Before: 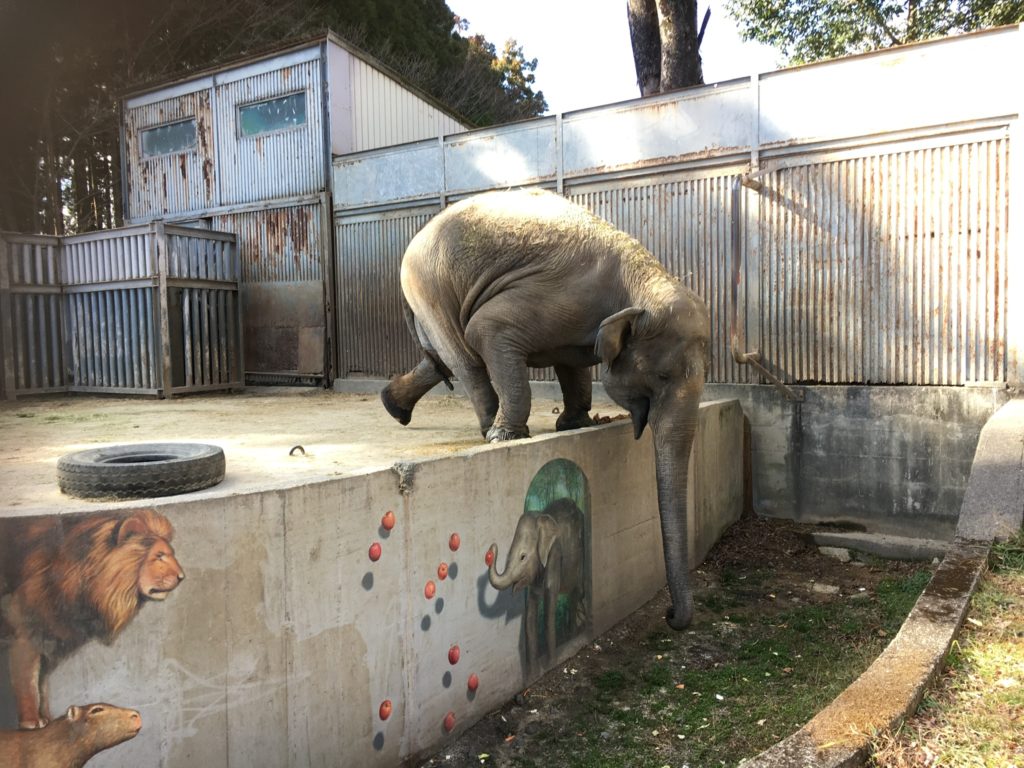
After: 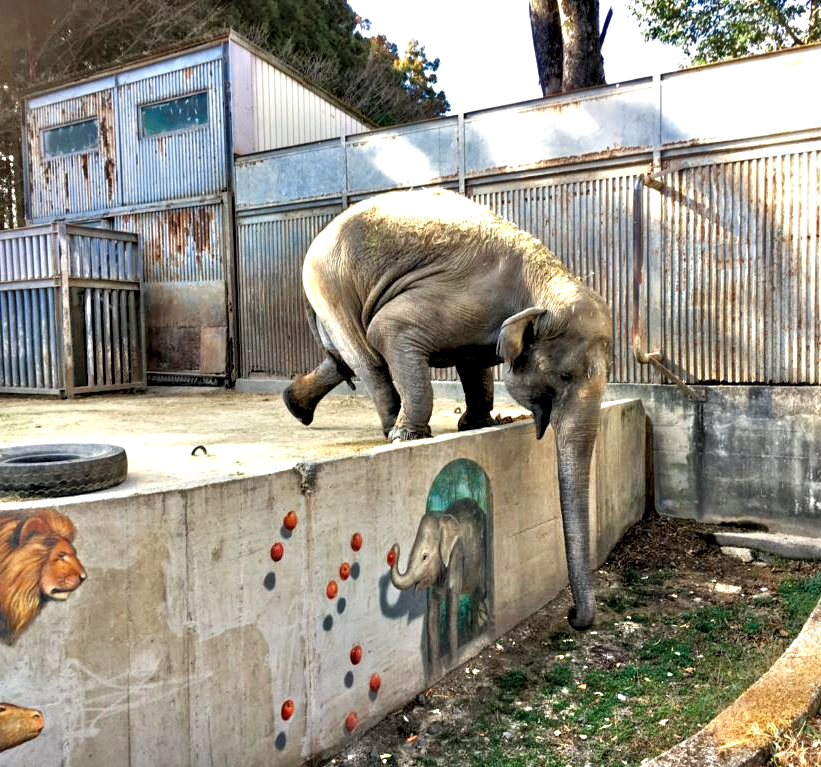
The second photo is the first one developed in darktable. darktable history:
contrast equalizer: octaves 7, y [[0.627 ×6], [0.563 ×6], [0 ×6], [0 ×6], [0 ×6]]
color zones: curves: ch0 [(0, 0.5) (0.125, 0.4) (0.25, 0.5) (0.375, 0.4) (0.5, 0.4) (0.625, 0.35) (0.75, 0.35) (0.875, 0.5)]; ch1 [(0, 0.35) (0.125, 0.45) (0.25, 0.35) (0.375, 0.35) (0.5, 0.35) (0.625, 0.35) (0.75, 0.45) (0.875, 0.35)]; ch2 [(0, 0.6) (0.125, 0.5) (0.25, 0.5) (0.375, 0.6) (0.5, 0.6) (0.625, 0.5) (0.75, 0.5) (0.875, 0.5)]
crop and rotate: left 9.597%, right 10.195%
local contrast: highlights 100%, shadows 100%, detail 120%, midtone range 0.2
color balance rgb: linear chroma grading › global chroma 13.3%, global vibrance 41.49%
exposure: exposure -0.048 EV, compensate highlight preservation false
tone equalizer: -7 EV 0.15 EV, -6 EV 0.6 EV, -5 EV 1.15 EV, -4 EV 1.33 EV, -3 EV 1.15 EV, -2 EV 0.6 EV, -1 EV 0.15 EV, mask exposure compensation -0.5 EV
